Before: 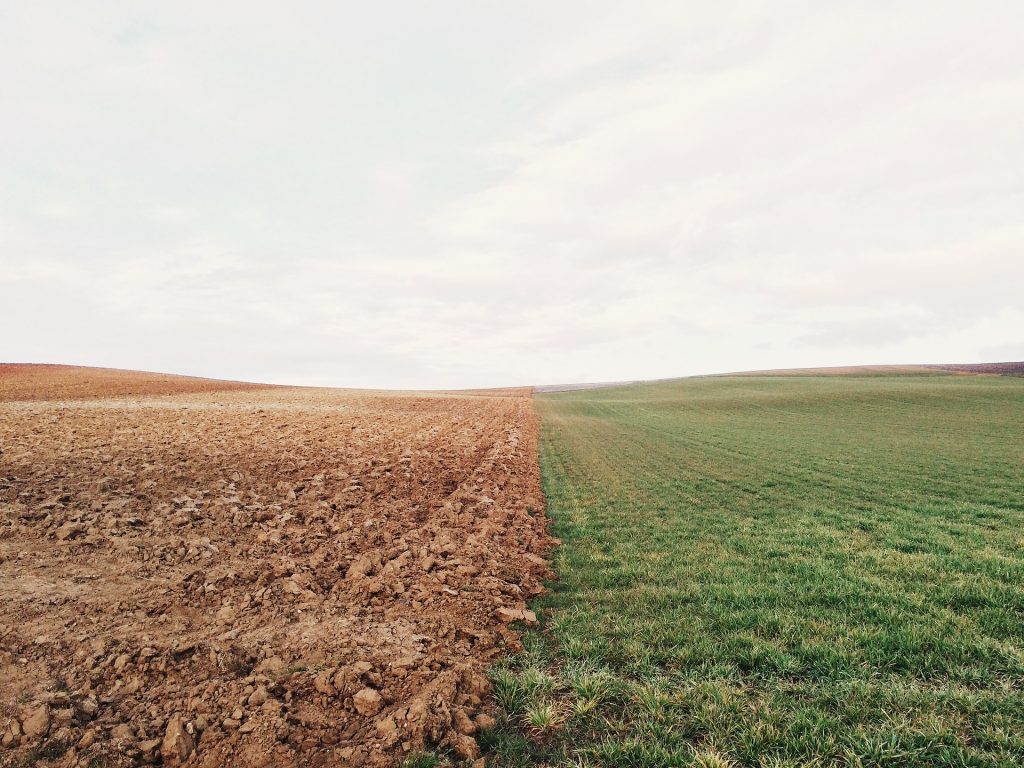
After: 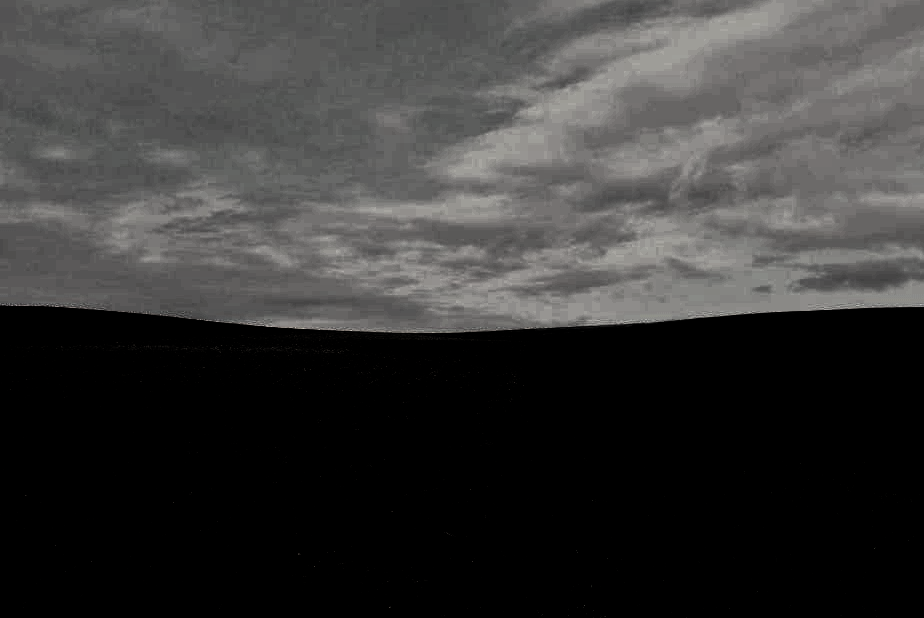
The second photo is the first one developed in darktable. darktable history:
crop: top 7.49%, right 9.717%, bottom 11.943%
levels: levels [0.721, 0.937, 0.997]
